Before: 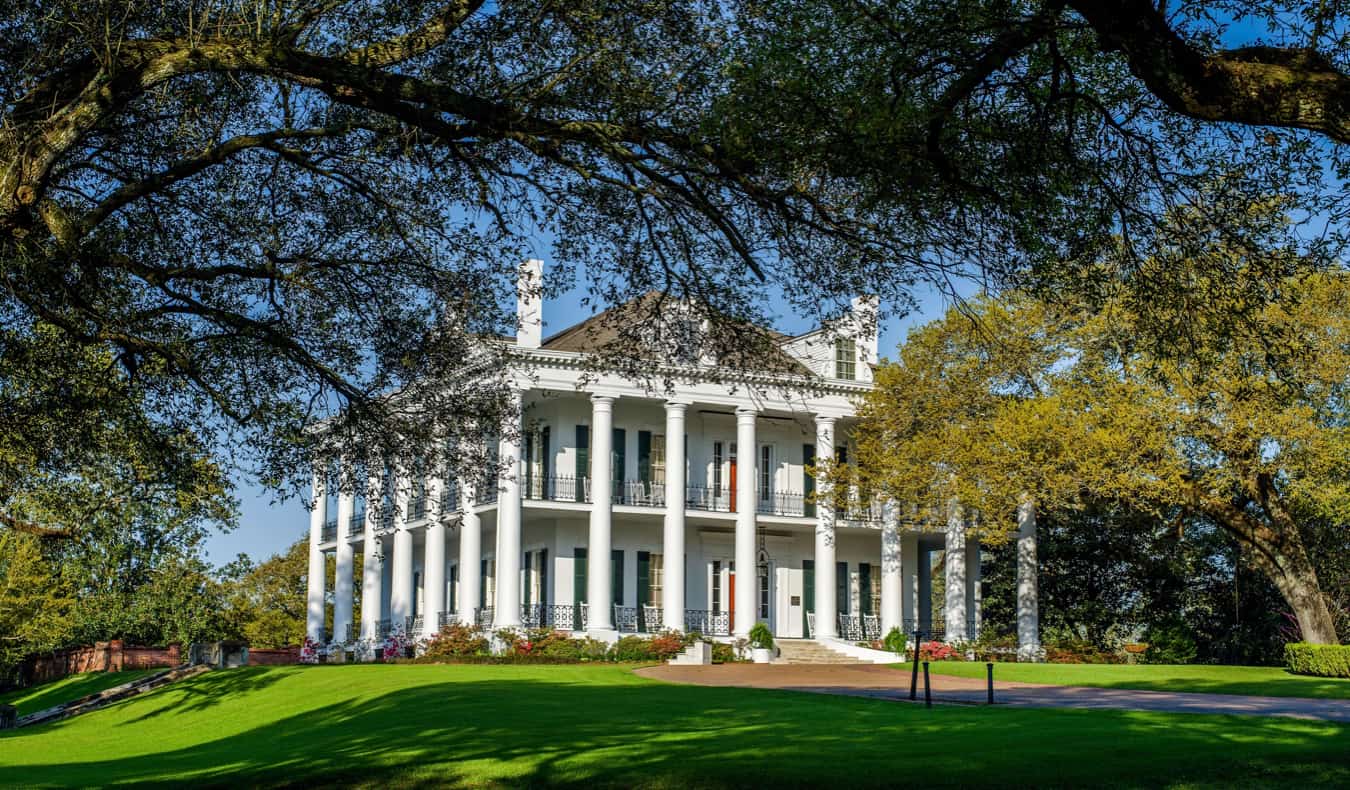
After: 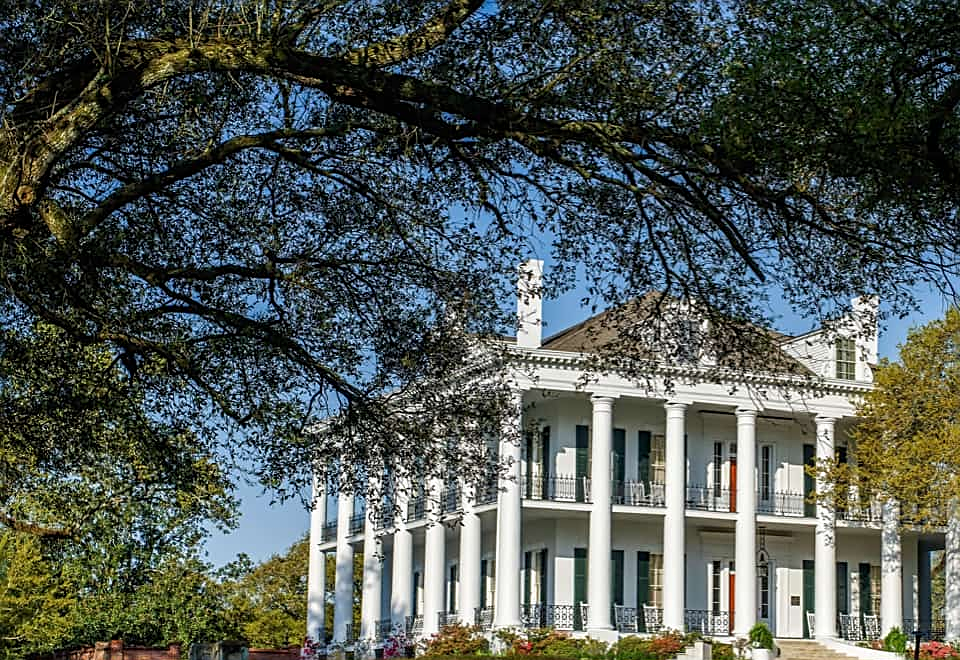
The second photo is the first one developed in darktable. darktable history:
crop: right 28.852%, bottom 16.399%
sharpen: on, module defaults
